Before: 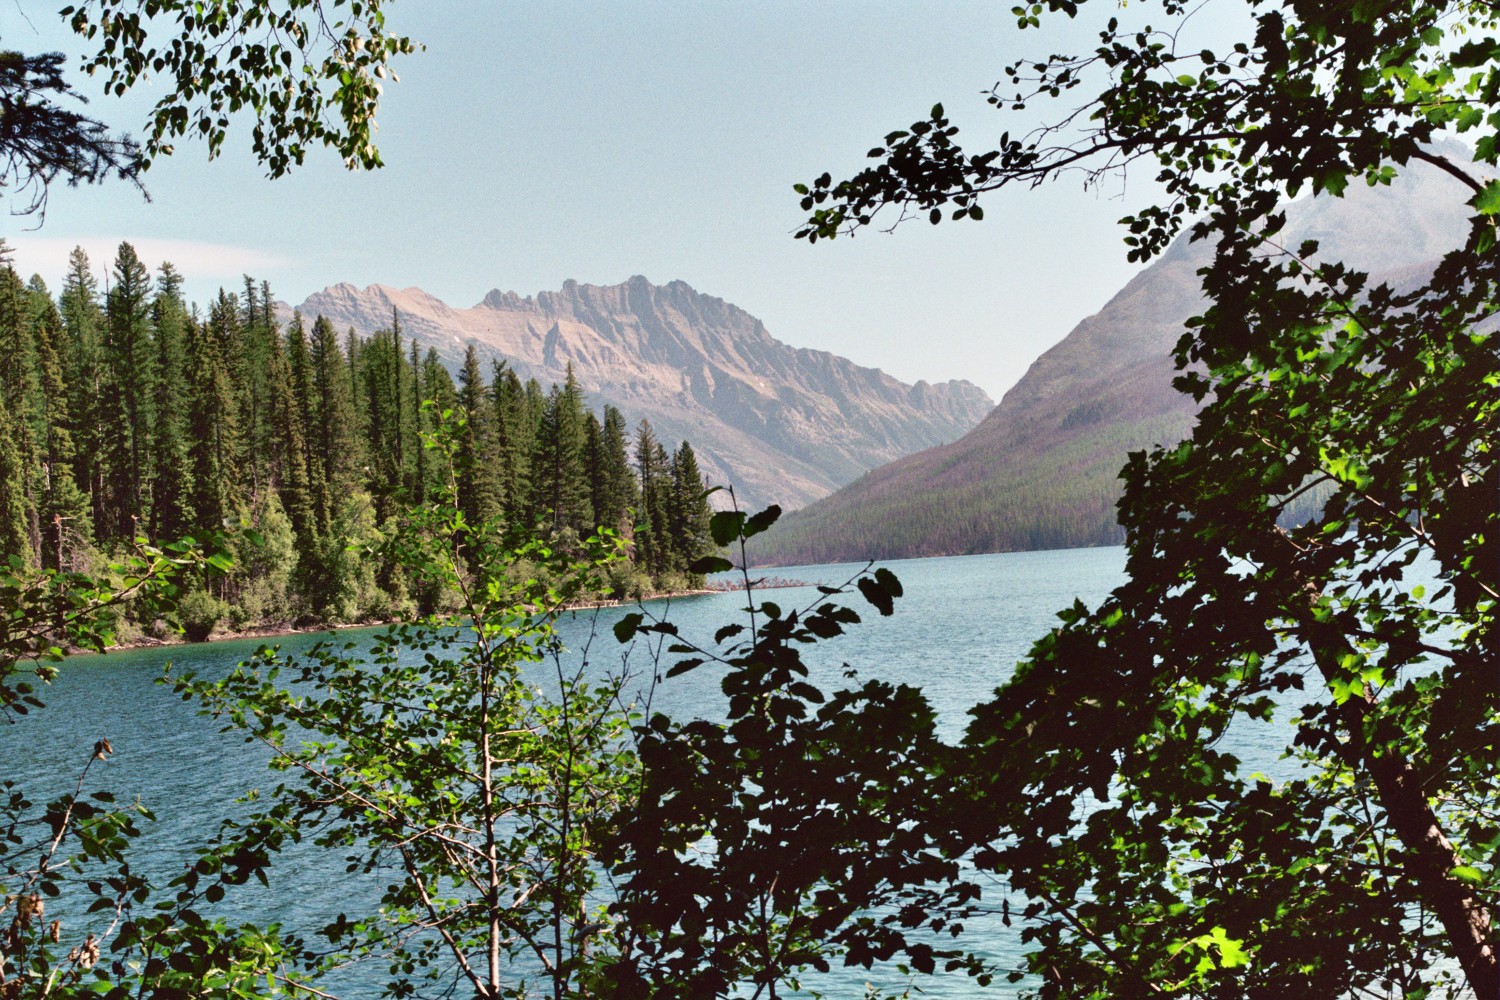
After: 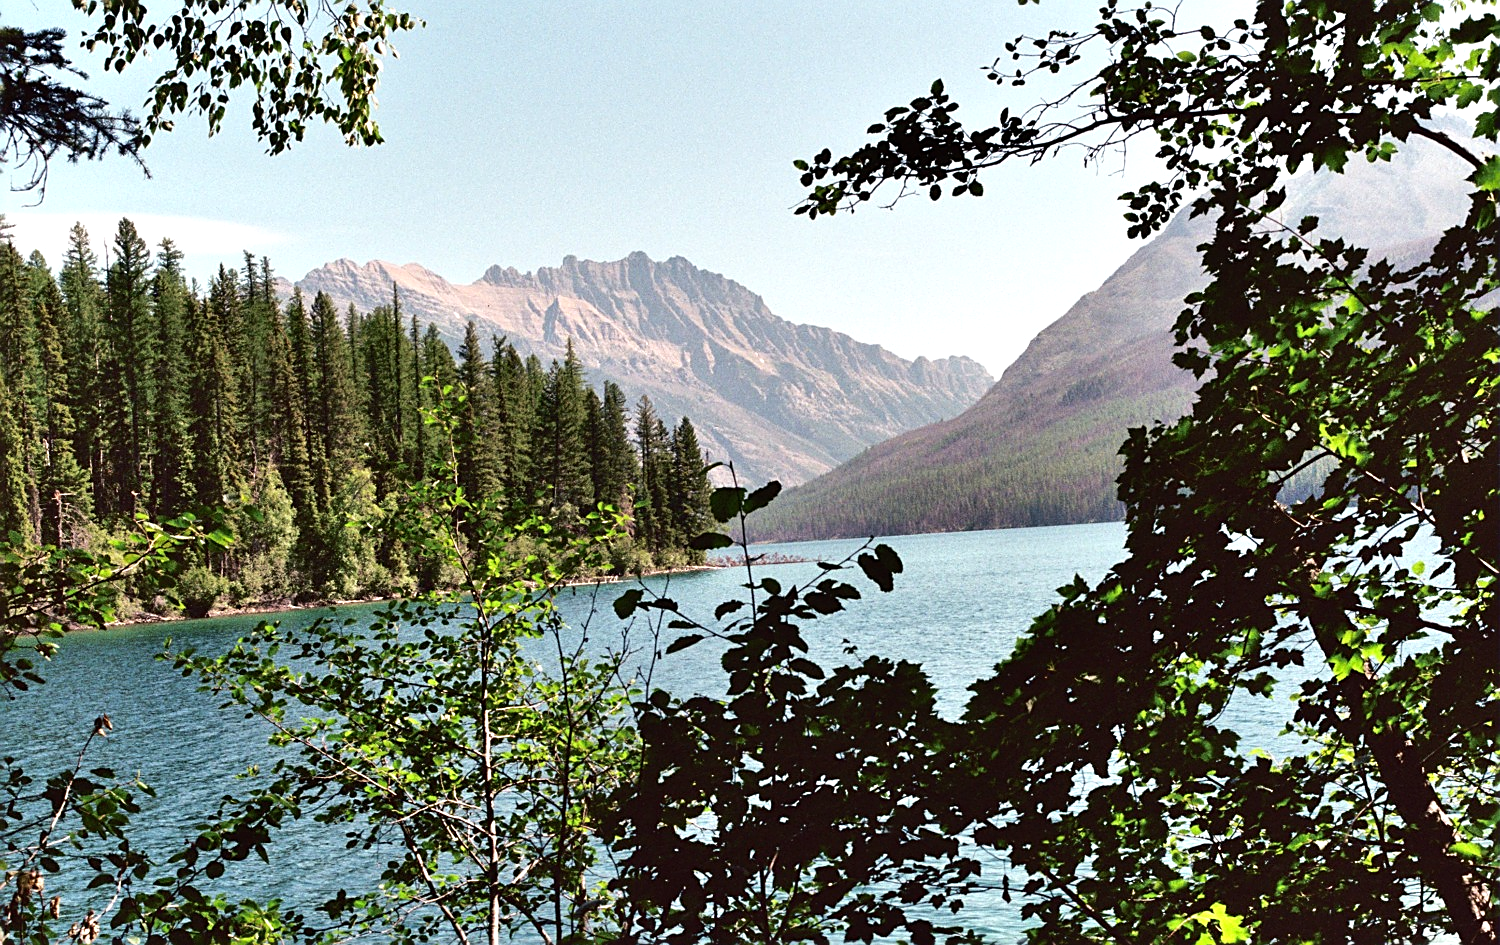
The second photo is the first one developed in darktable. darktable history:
crop and rotate: top 2.479%, bottom 3.018%
tone equalizer: -8 EV -0.417 EV, -7 EV -0.389 EV, -6 EV -0.333 EV, -5 EV -0.222 EV, -3 EV 0.222 EV, -2 EV 0.333 EV, -1 EV 0.389 EV, +0 EV 0.417 EV, edges refinement/feathering 500, mask exposure compensation -1.57 EV, preserve details no
sharpen: on, module defaults
